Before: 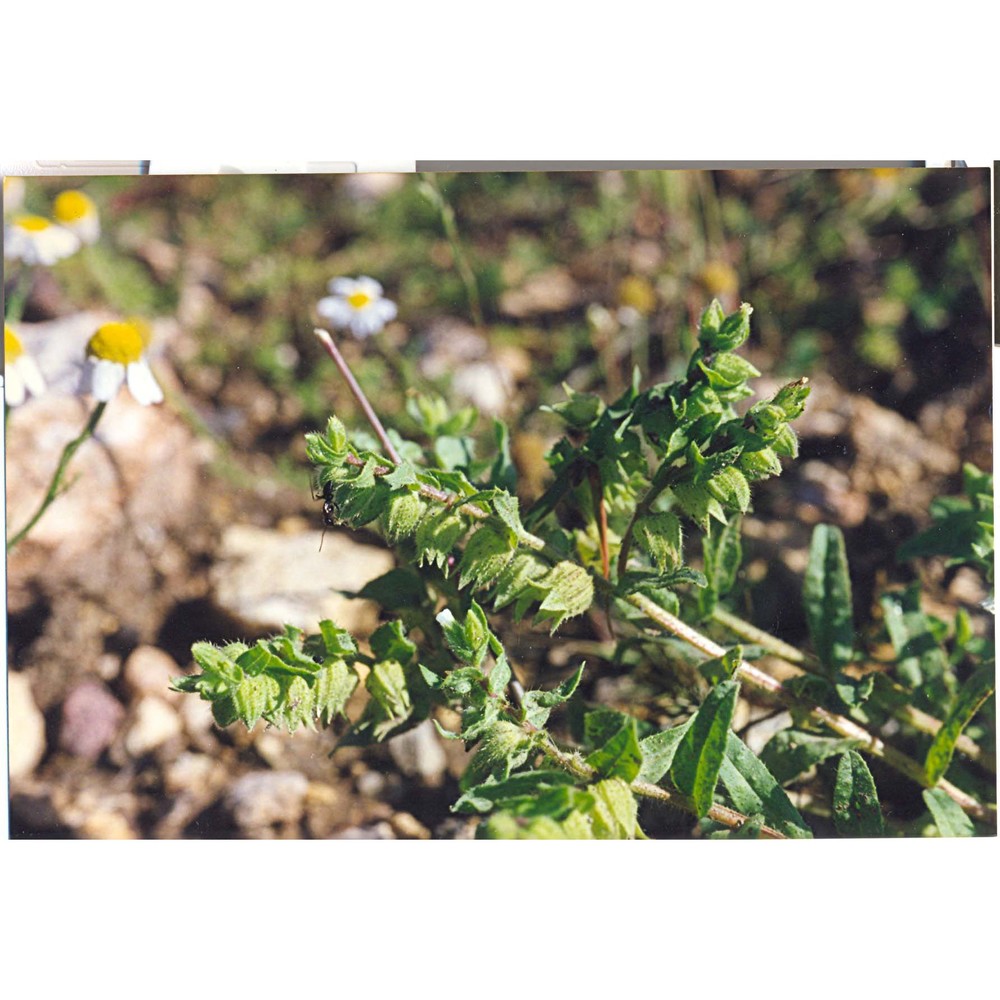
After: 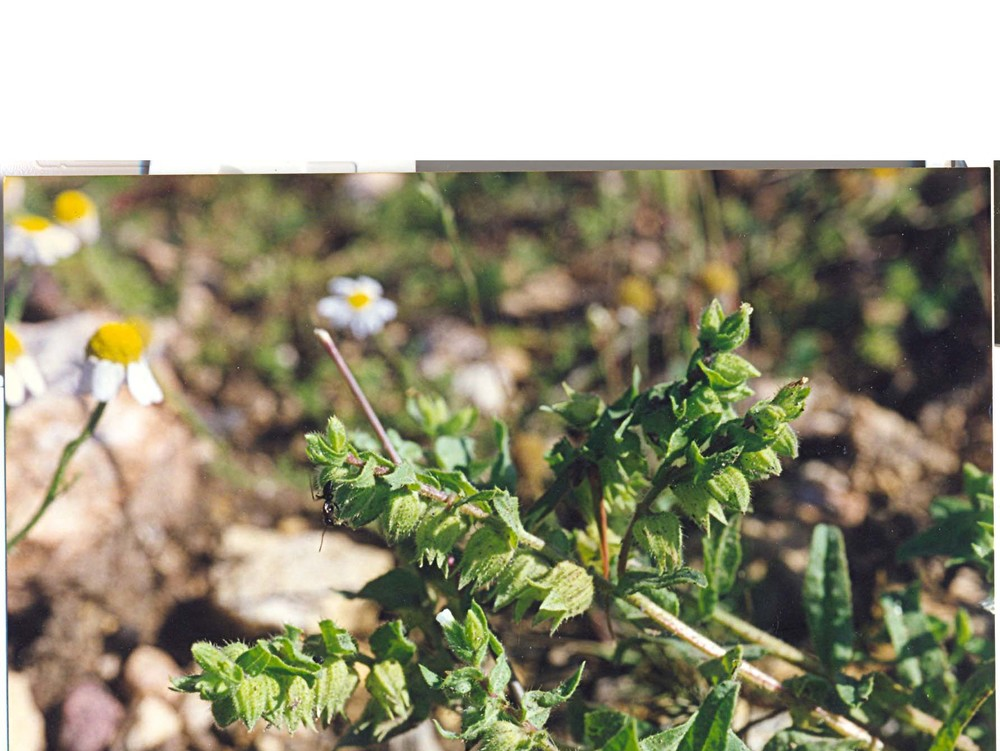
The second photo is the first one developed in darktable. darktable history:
crop: bottom 24.89%
